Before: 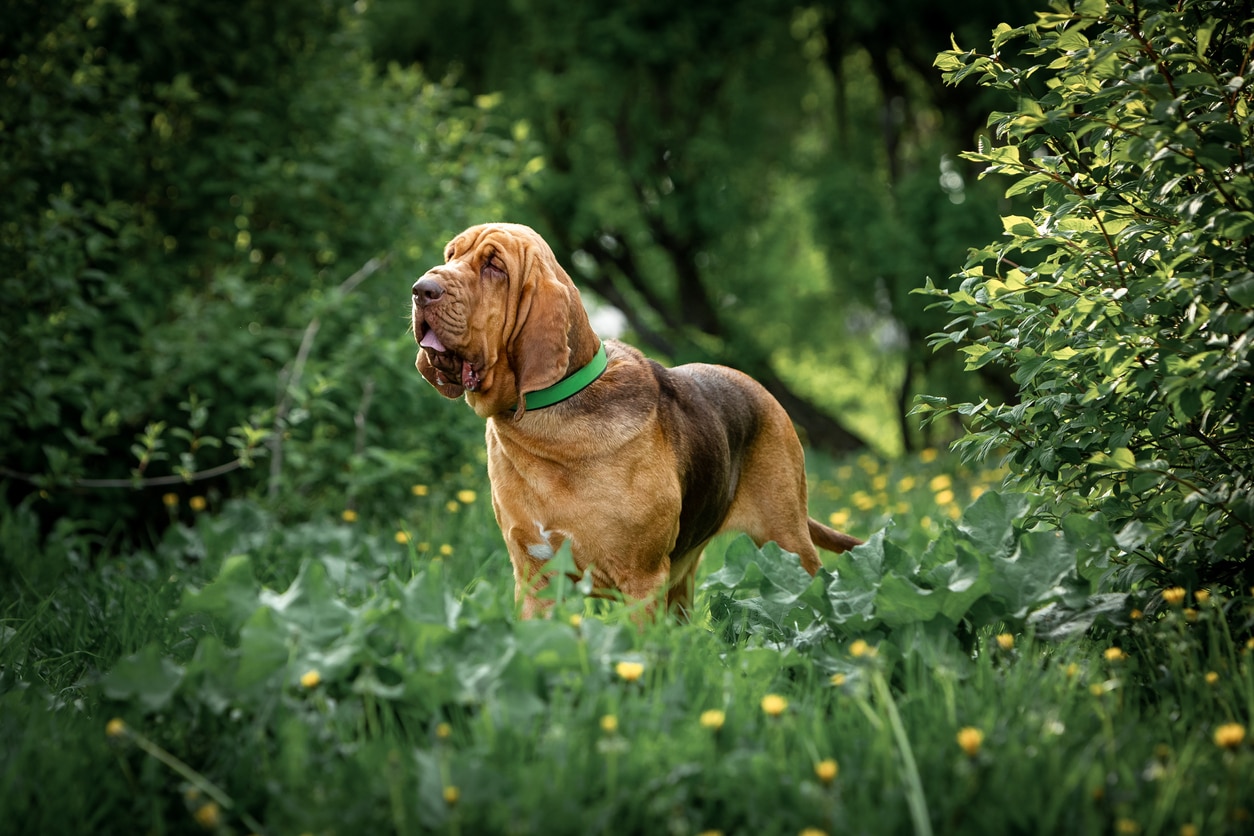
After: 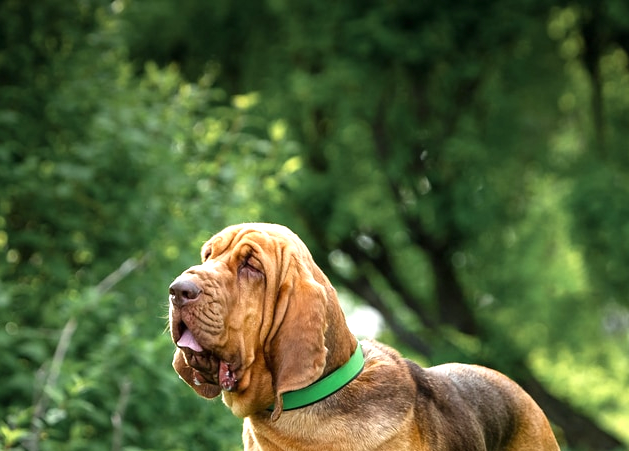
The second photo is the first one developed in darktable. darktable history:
crop: left 19.385%, right 30.442%, bottom 45.953%
exposure: black level correction 0, exposure 0.693 EV, compensate exposure bias true, compensate highlight preservation false
